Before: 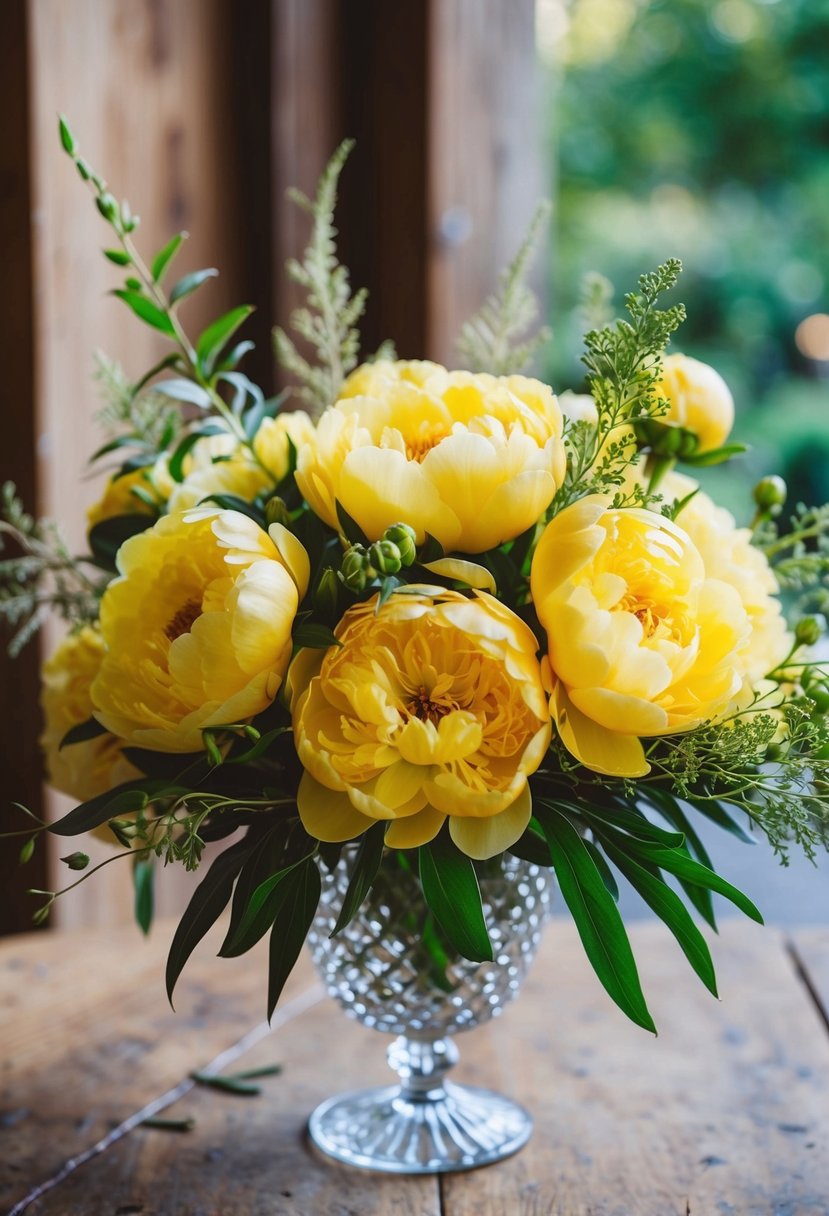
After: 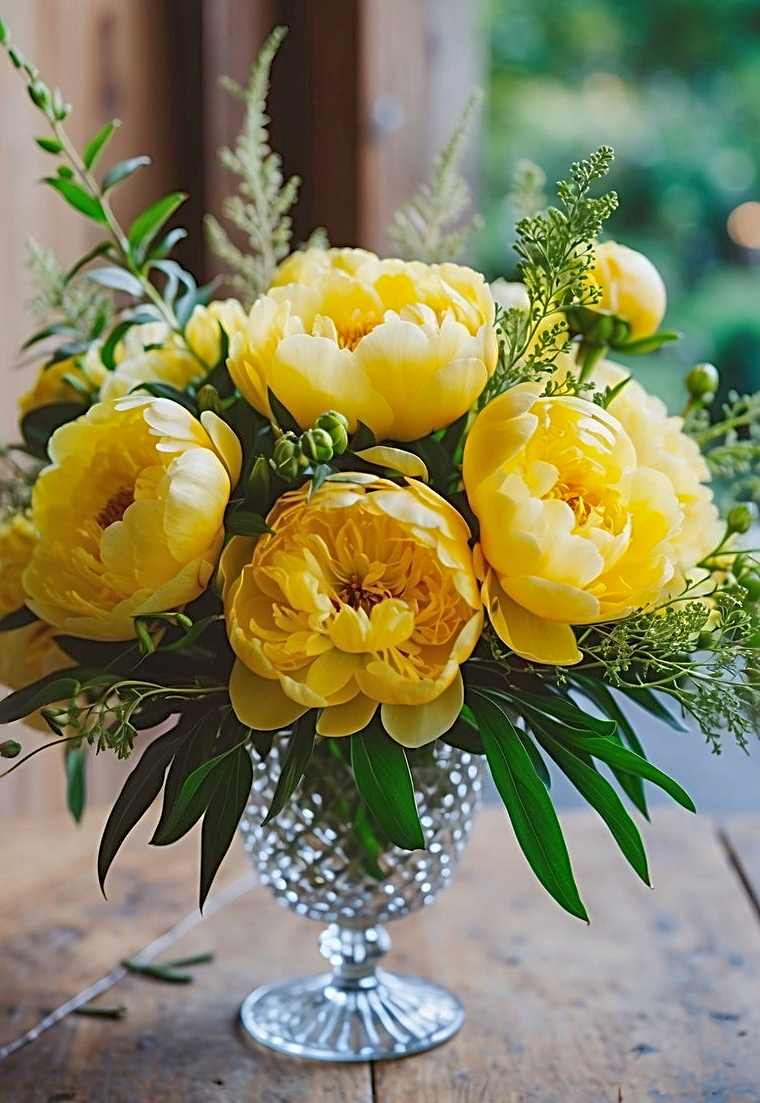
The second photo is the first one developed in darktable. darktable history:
shadows and highlights: on, module defaults
sharpen: radius 2.817, amount 0.715
crop and rotate: left 8.262%, top 9.226%
